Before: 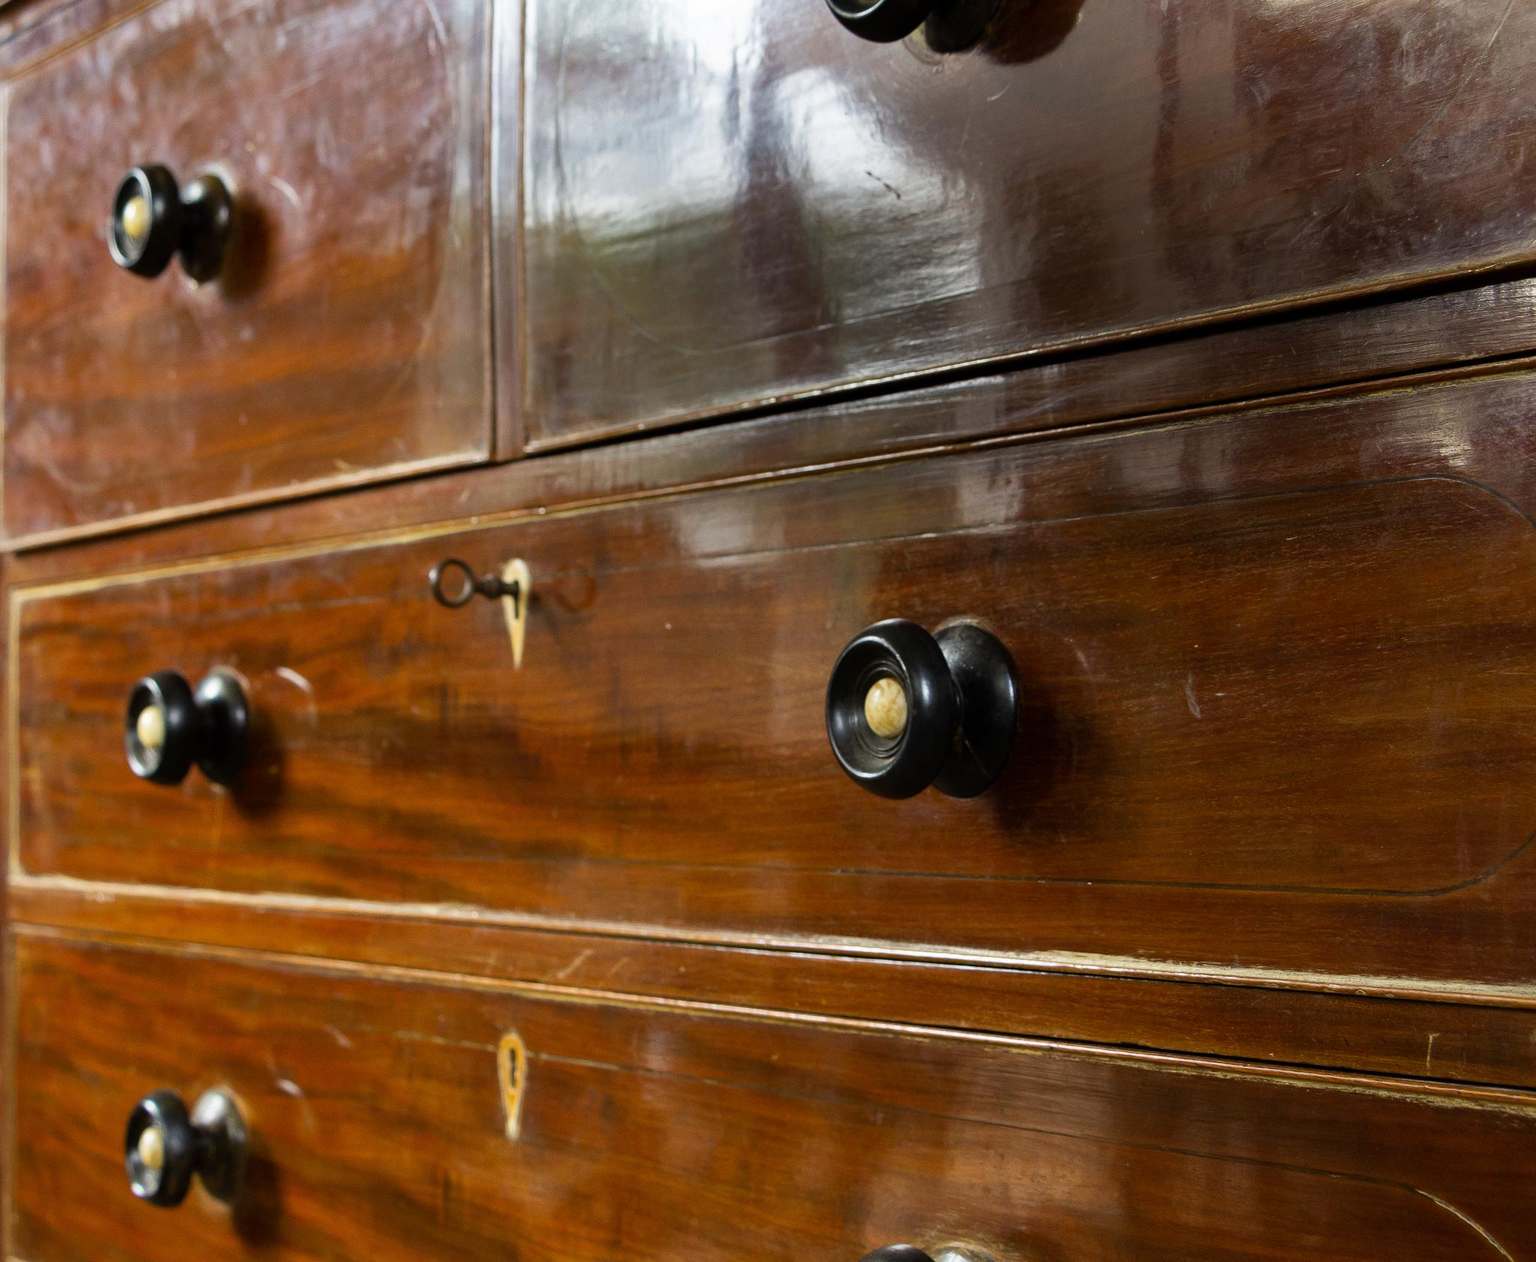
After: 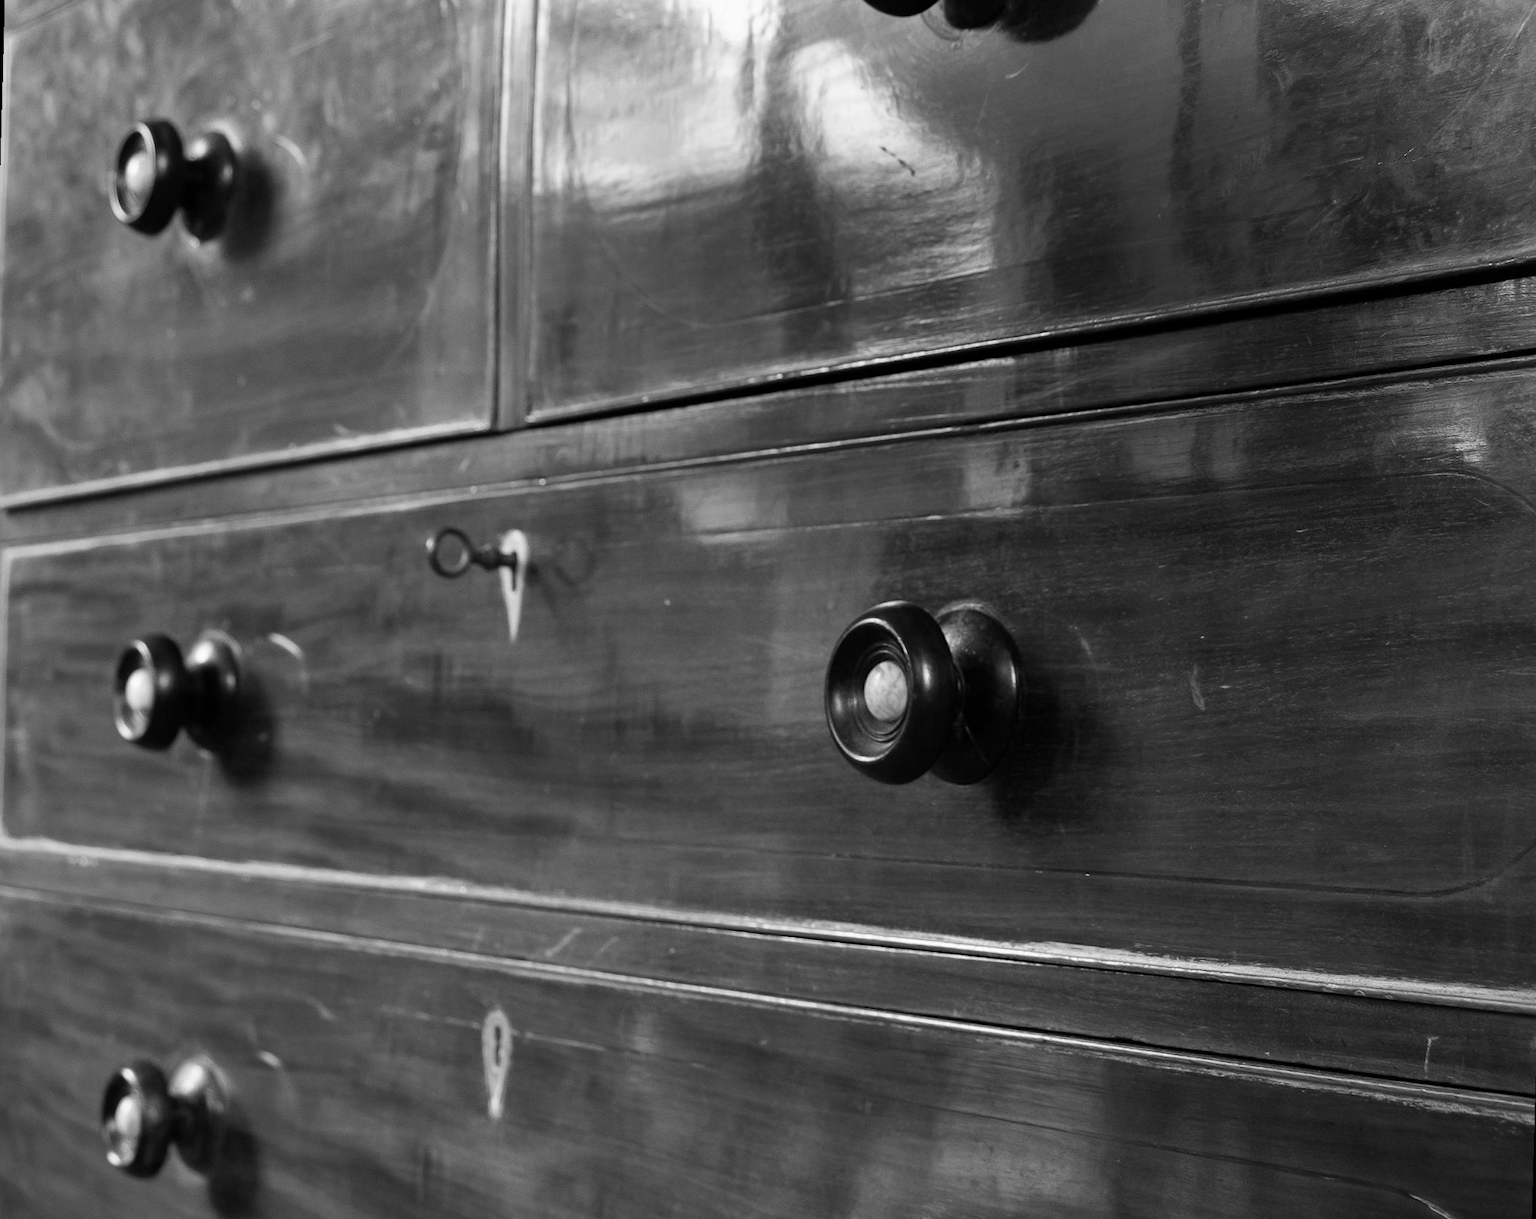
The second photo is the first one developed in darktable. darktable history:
rotate and perspective: rotation 1.57°, crop left 0.018, crop right 0.982, crop top 0.039, crop bottom 0.961
color balance rgb: perceptual saturation grading › global saturation 10%, global vibrance 10%
monochrome: on, module defaults
